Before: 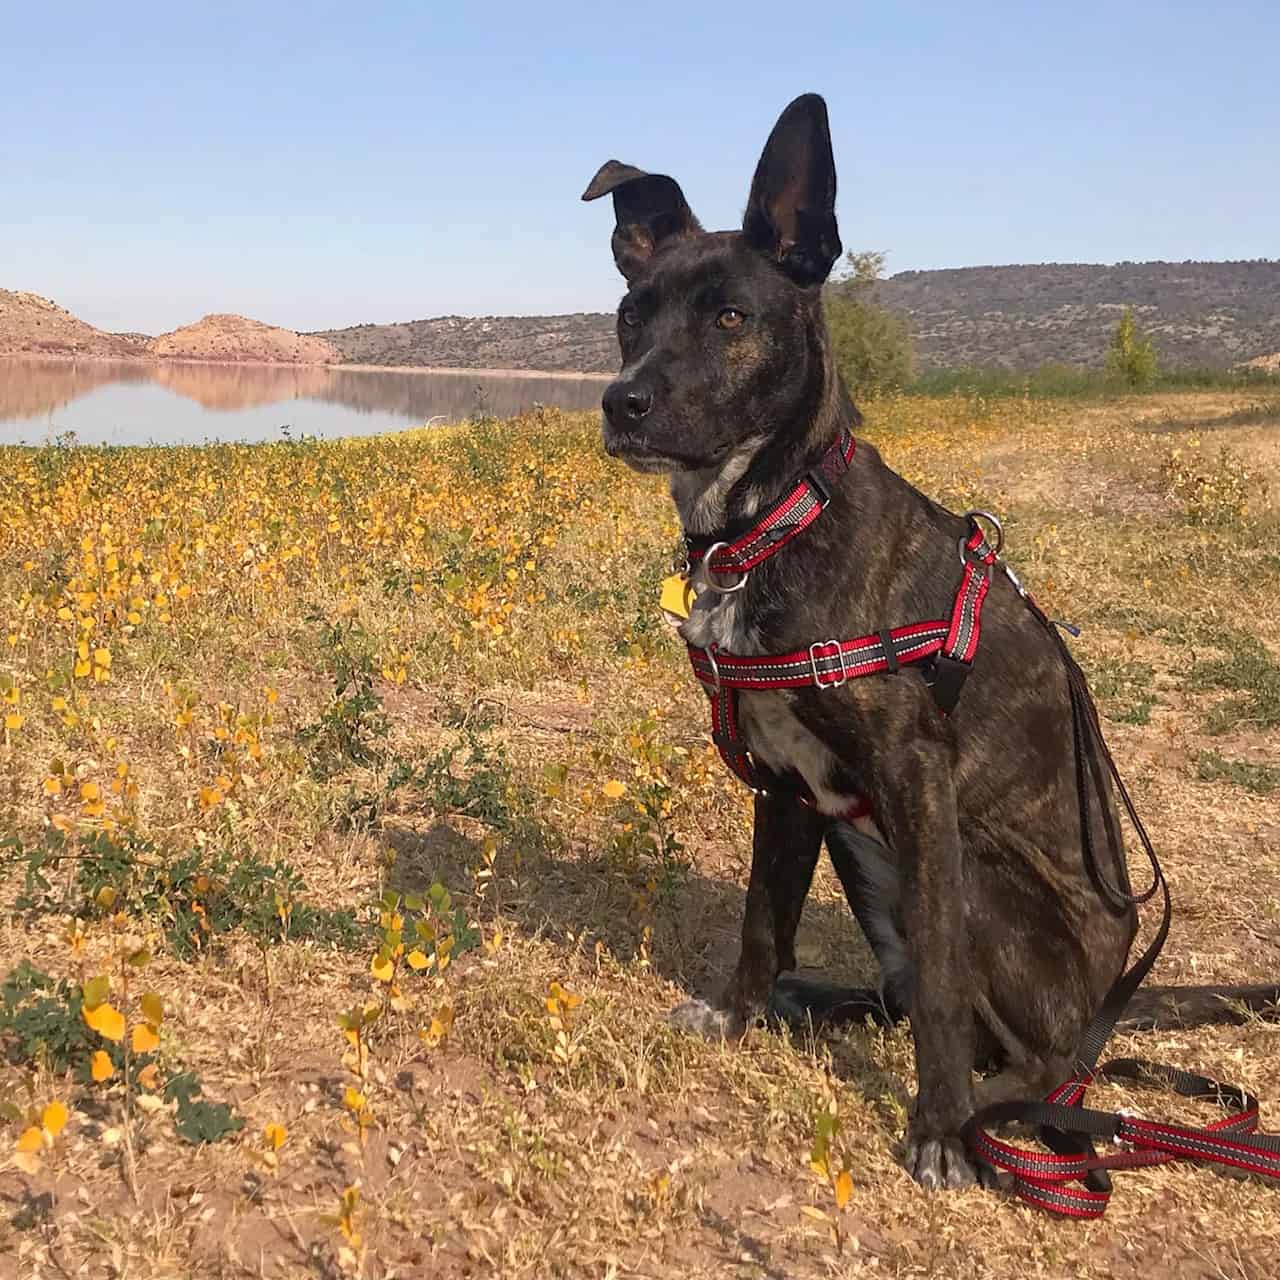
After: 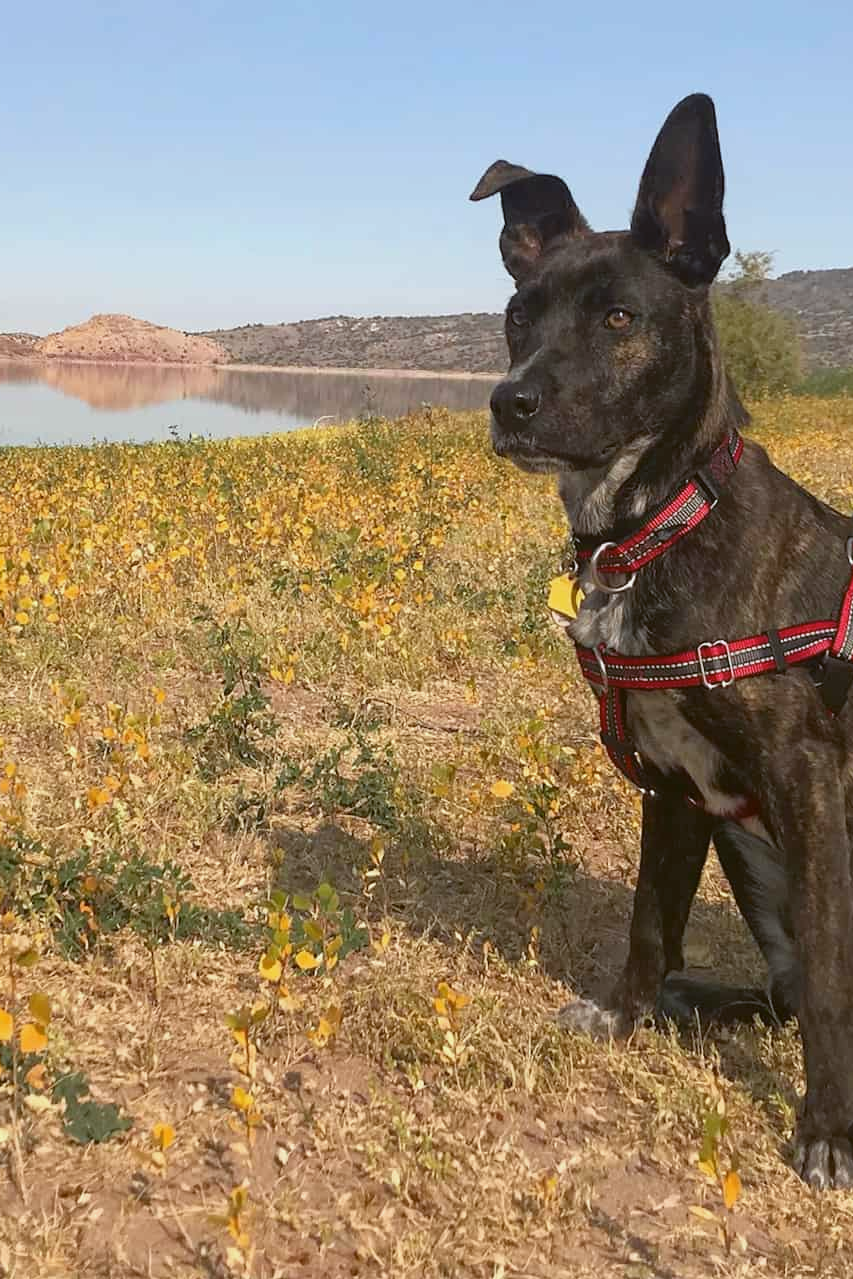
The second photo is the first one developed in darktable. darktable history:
color balance: lift [1.004, 1.002, 1.002, 0.998], gamma [1, 1.007, 1.002, 0.993], gain [1, 0.977, 1.013, 1.023], contrast -3.64%
crop and rotate: left 8.786%, right 24.548%
exposure: exposure -0.021 EV, compensate highlight preservation false
